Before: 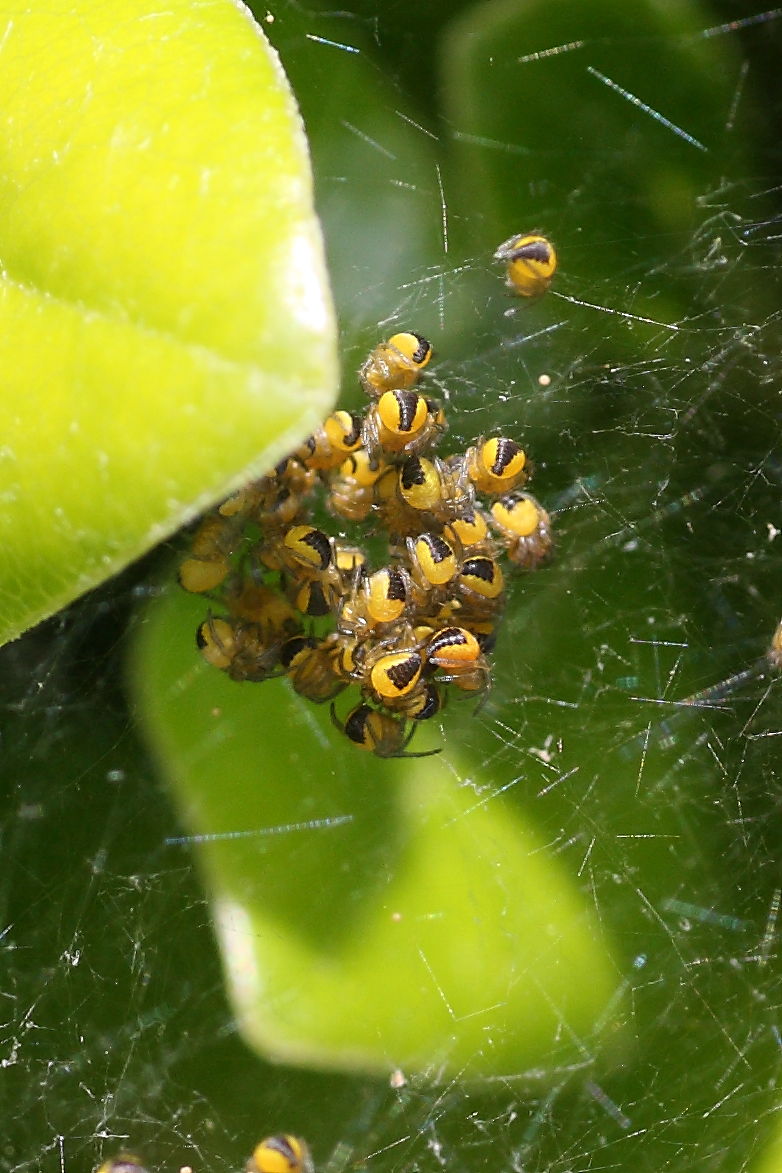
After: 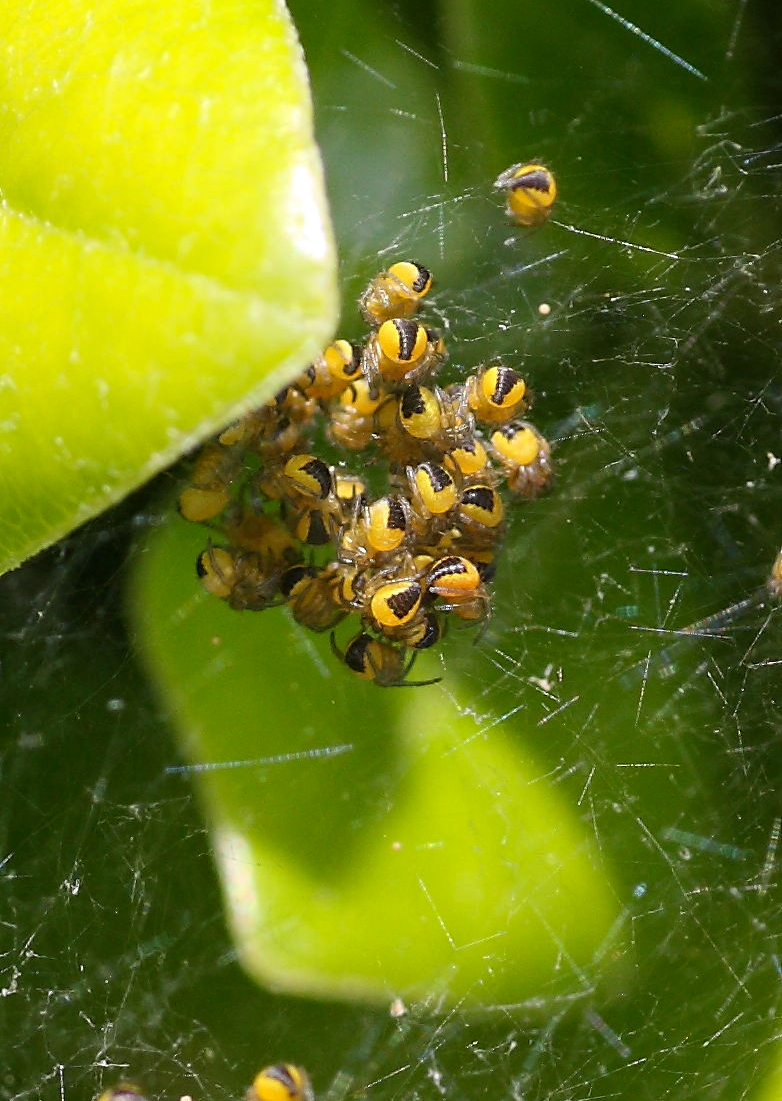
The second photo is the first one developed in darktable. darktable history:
haze removal: strength 0.277, distance 0.254, adaptive false
crop and rotate: top 6.128%
